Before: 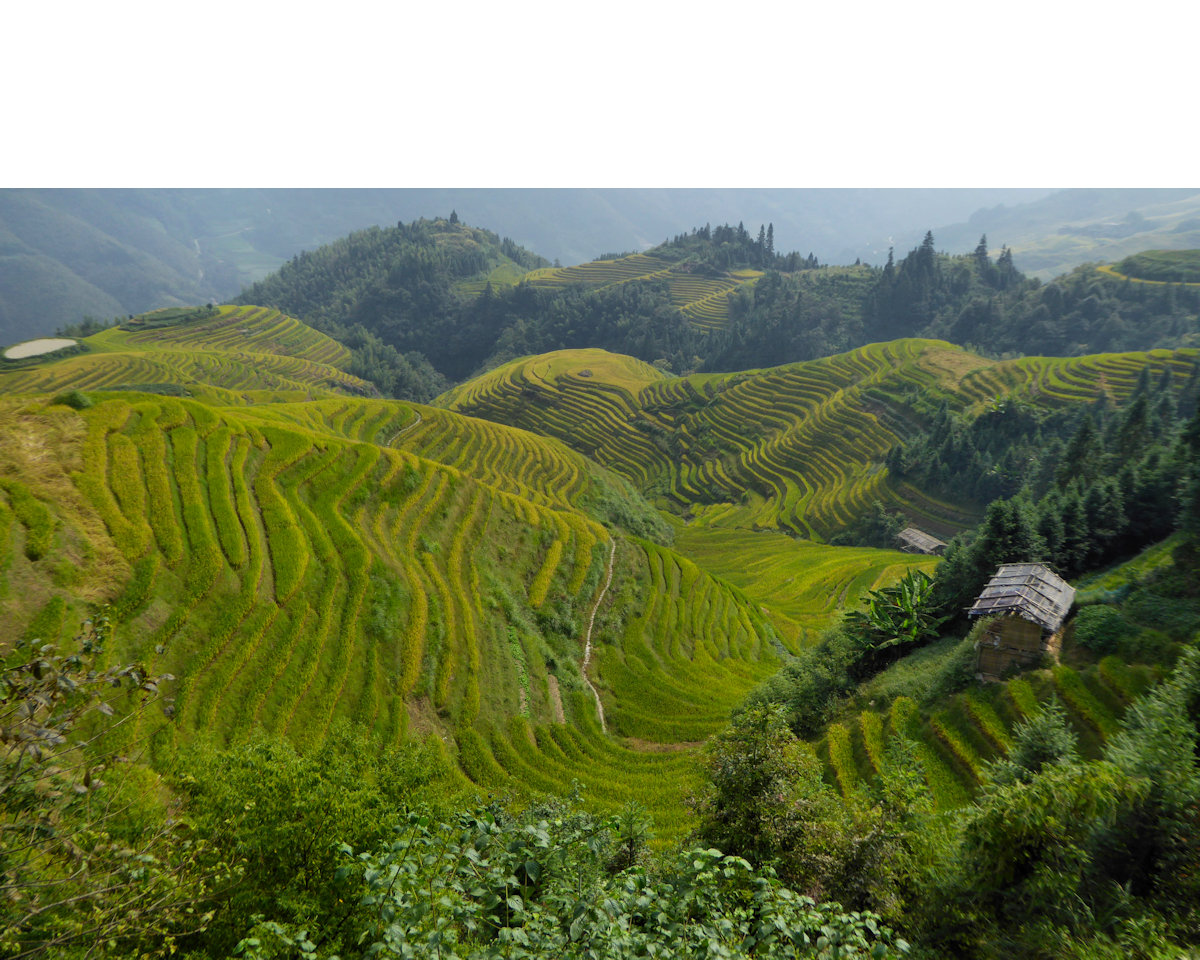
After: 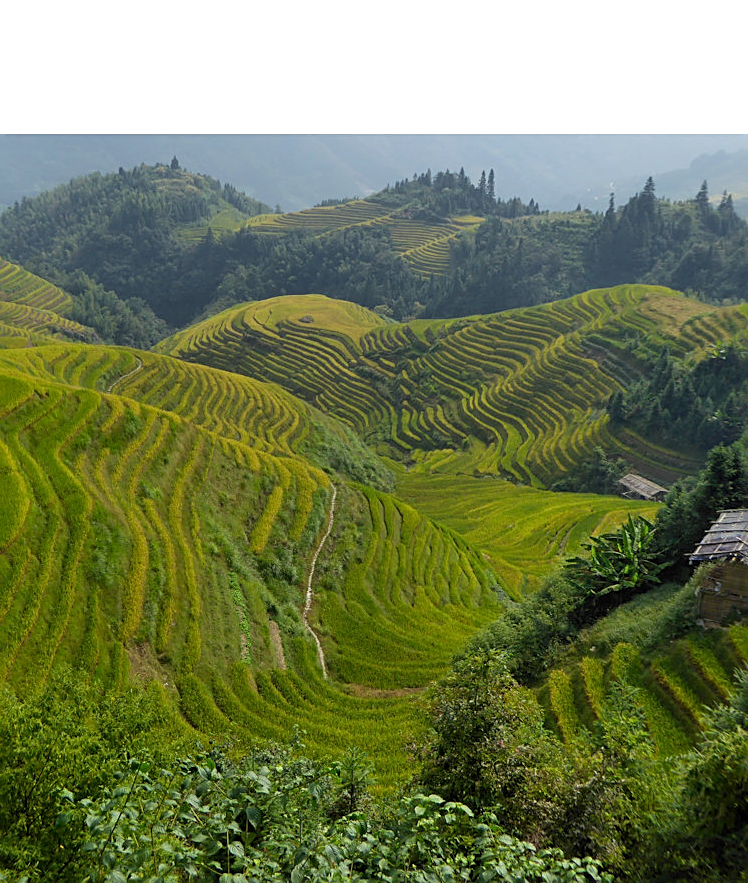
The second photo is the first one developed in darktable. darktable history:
sharpen: on, module defaults
crop and rotate: left 23.301%, top 5.645%, right 14.313%, bottom 2.286%
